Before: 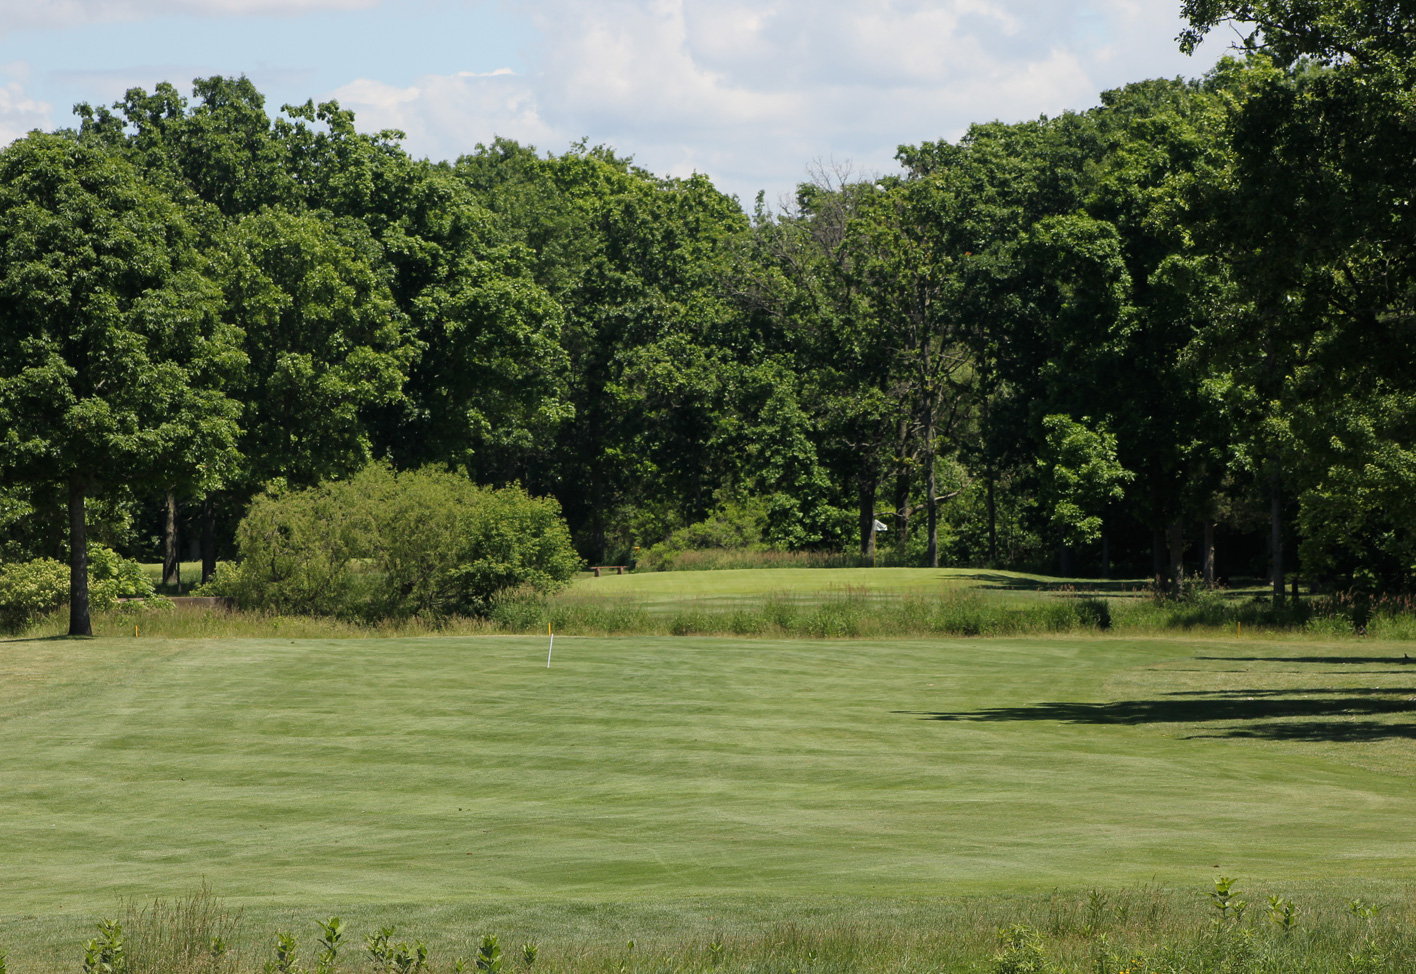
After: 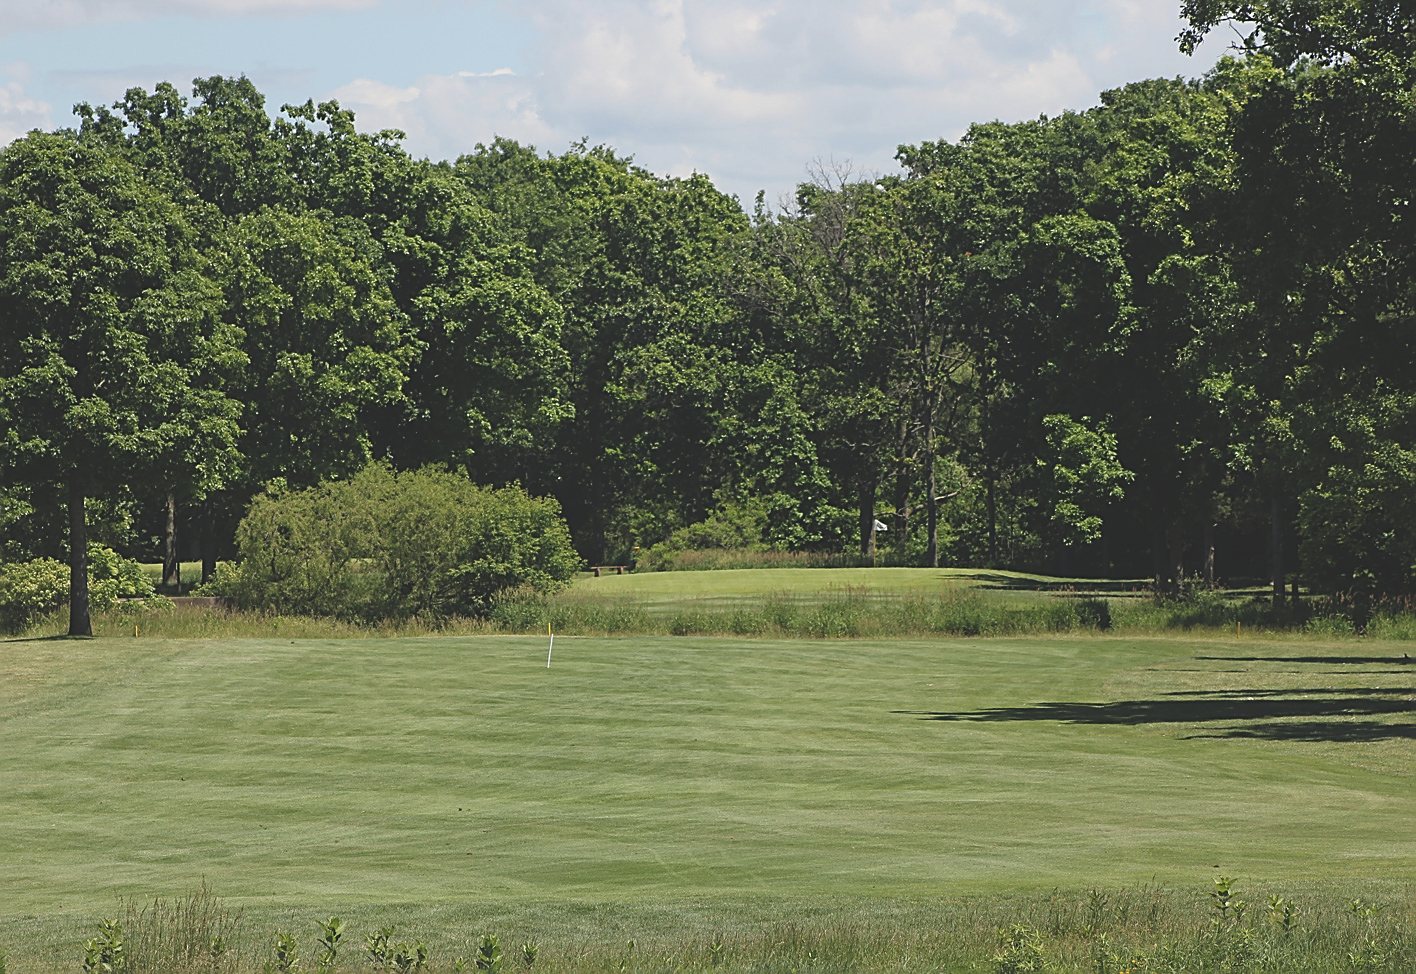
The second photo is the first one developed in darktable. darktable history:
contrast brightness saturation: saturation -0.047
sharpen: amount 0.751
exposure: black level correction -0.025, exposure -0.117 EV, compensate highlight preservation false
